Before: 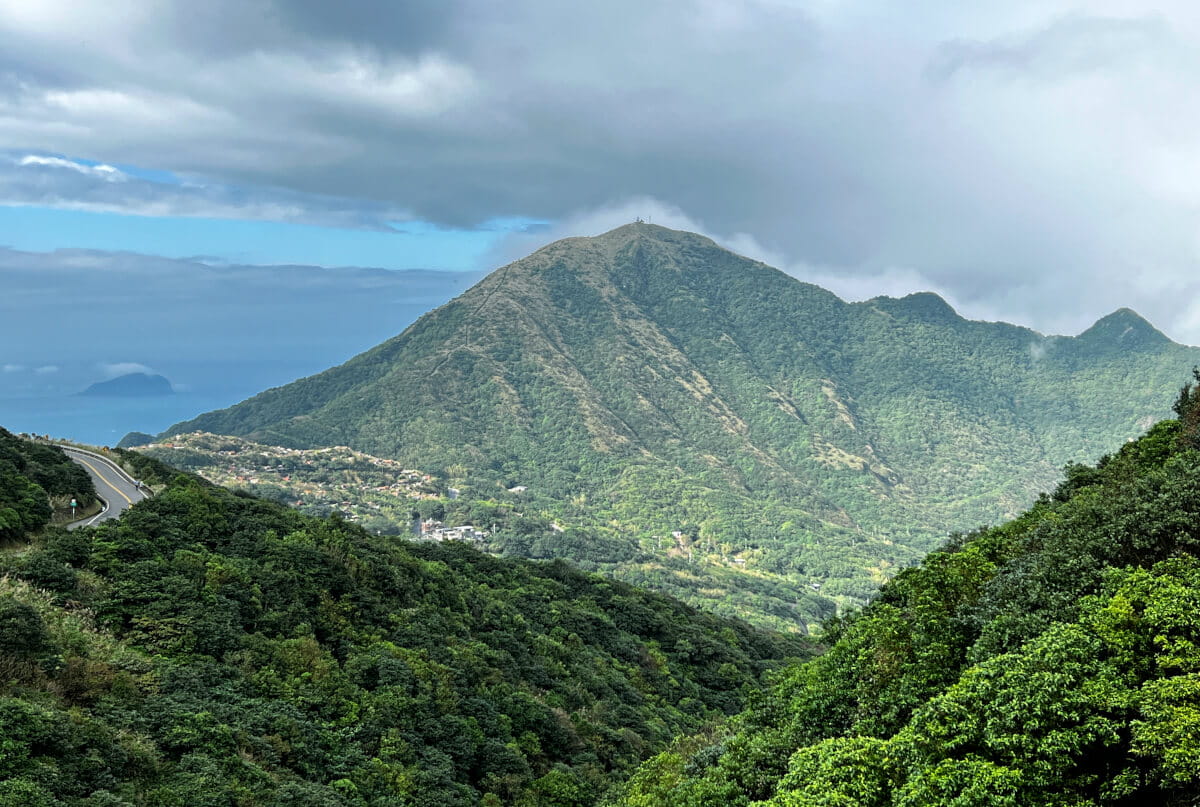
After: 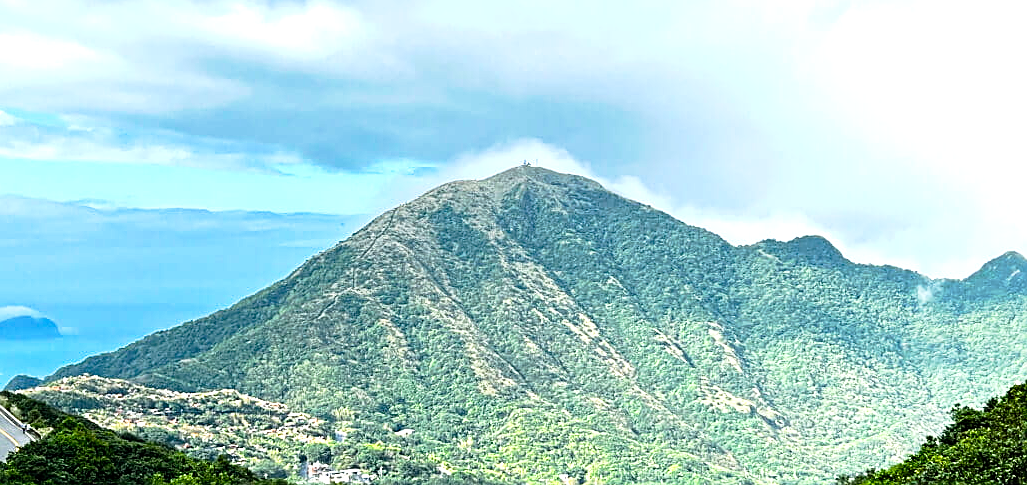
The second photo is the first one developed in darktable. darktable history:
tone equalizer: -8 EV -0.782 EV, -7 EV -0.729 EV, -6 EV -0.631 EV, -5 EV -0.391 EV, -3 EV 0.379 EV, -2 EV 0.6 EV, -1 EV 0.679 EV, +0 EV 0.778 EV, edges refinement/feathering 500, mask exposure compensation -1.57 EV, preserve details no
crop and rotate: left 9.436%, top 7.085%, right 4.937%, bottom 32.766%
sharpen: on, module defaults
color balance rgb: perceptual saturation grading › global saturation 37.047%, perceptual saturation grading › shadows 35.412%, perceptual brilliance grading › global brilliance 12.579%
tone curve: curves: ch0 [(0, 0) (0.058, 0.027) (0.214, 0.183) (0.304, 0.288) (0.561, 0.554) (0.687, 0.677) (0.768, 0.768) (0.858, 0.861) (0.986, 0.957)]; ch1 [(0, 0) (0.172, 0.123) (0.312, 0.296) (0.437, 0.429) (0.471, 0.469) (0.502, 0.5) (0.513, 0.515) (0.583, 0.604) (0.631, 0.659) (0.703, 0.721) (0.889, 0.924) (1, 1)]; ch2 [(0, 0) (0.411, 0.424) (0.485, 0.497) (0.502, 0.5) (0.517, 0.511) (0.566, 0.573) (0.622, 0.613) (0.709, 0.677) (1, 1)], preserve colors none
